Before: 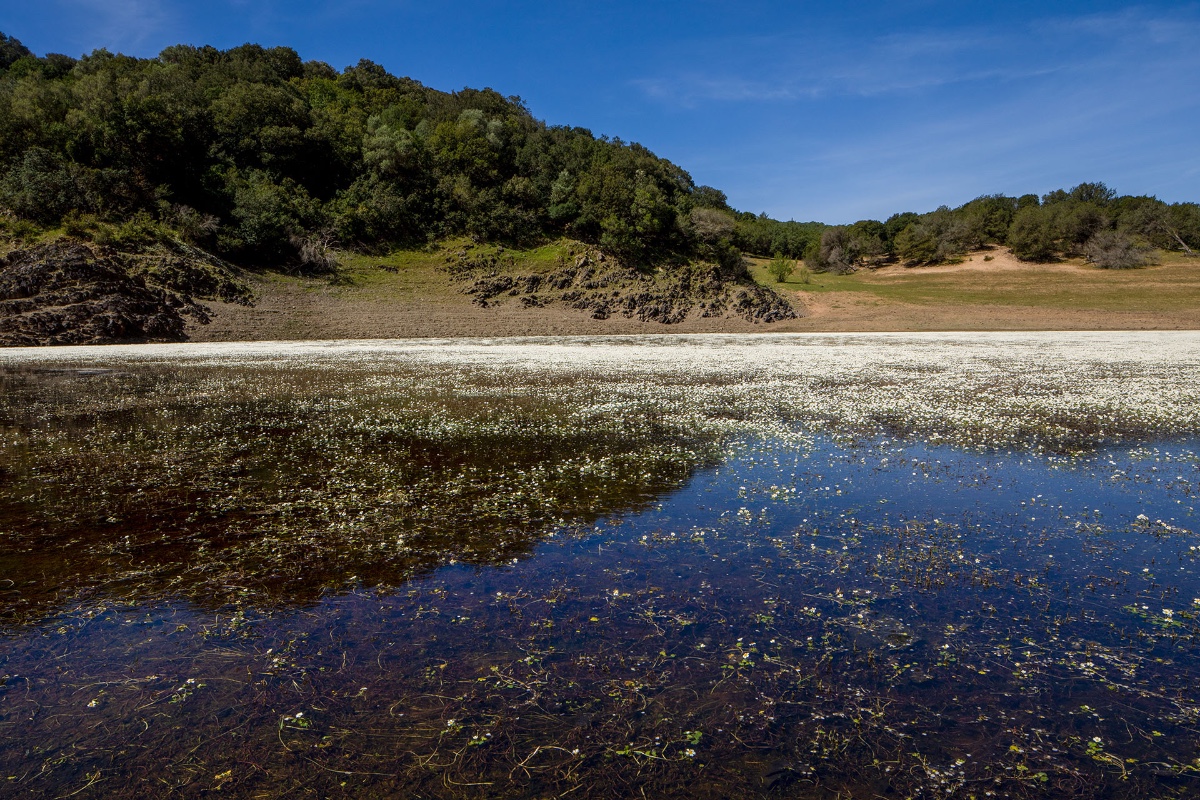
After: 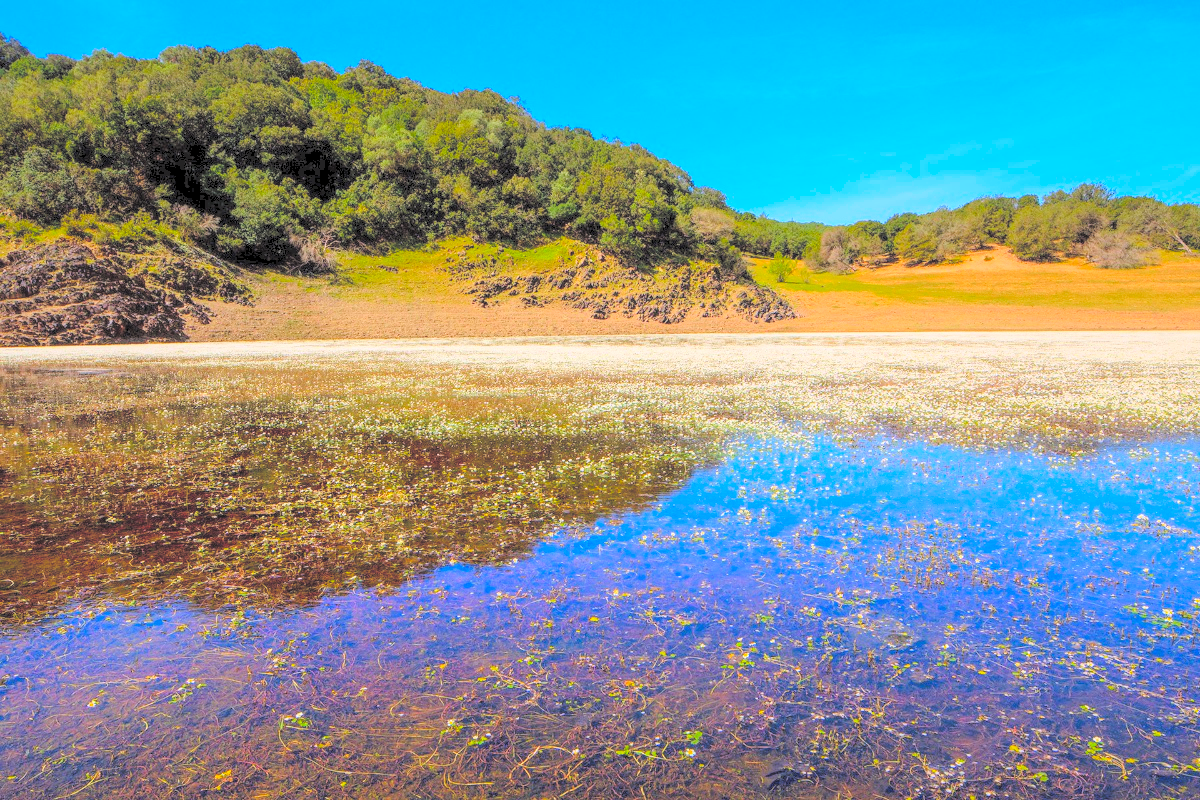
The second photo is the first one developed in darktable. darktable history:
contrast brightness saturation: brightness 0.999
color correction: highlights a* 1.51, highlights b* -1.83, saturation 2.53
